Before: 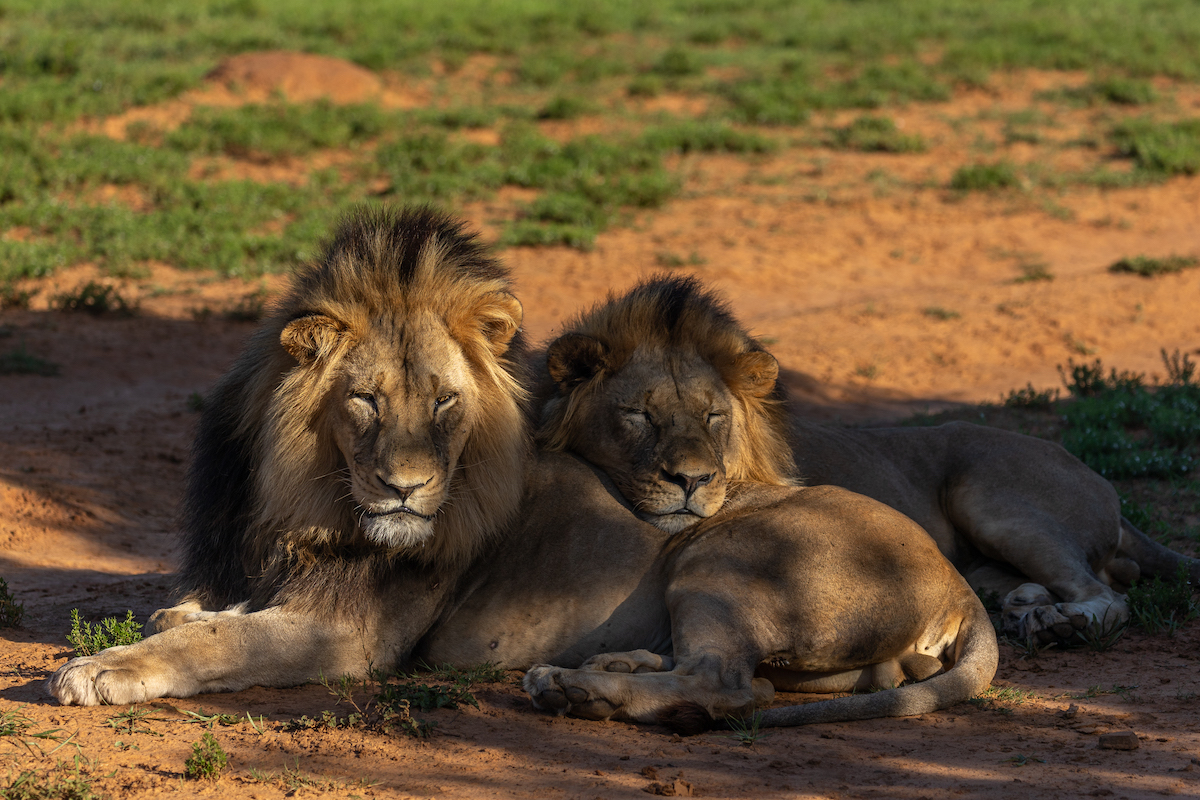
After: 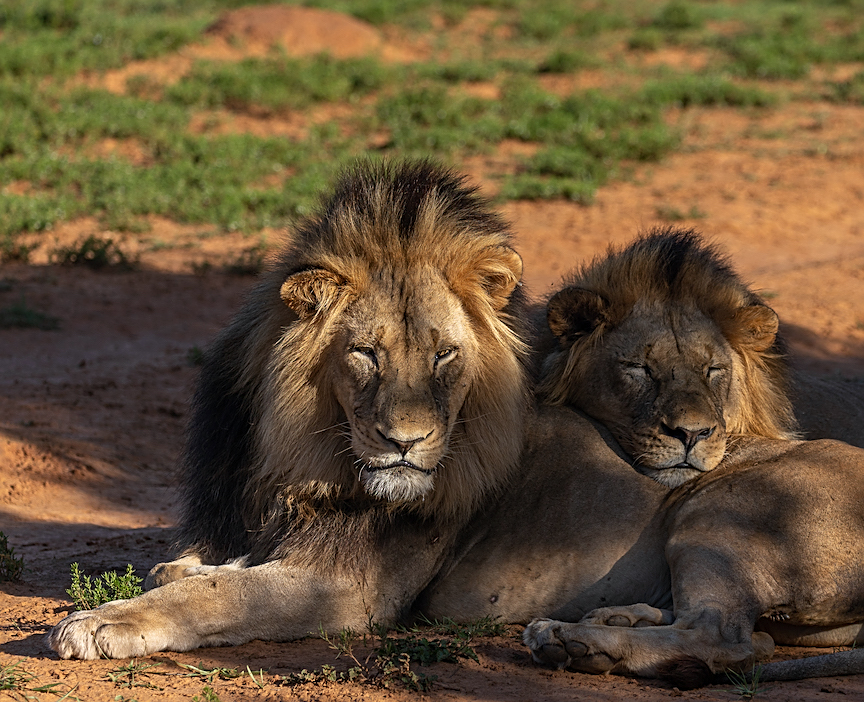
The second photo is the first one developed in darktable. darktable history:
color correction: highlights a* -0.137, highlights b* -5.91, shadows a* -0.137, shadows b* -0.137
sharpen: on, module defaults
crop: top 5.803%, right 27.864%, bottom 5.804%
base curve: curves: ch0 [(0, 0) (0.283, 0.295) (1, 1)], preserve colors none
